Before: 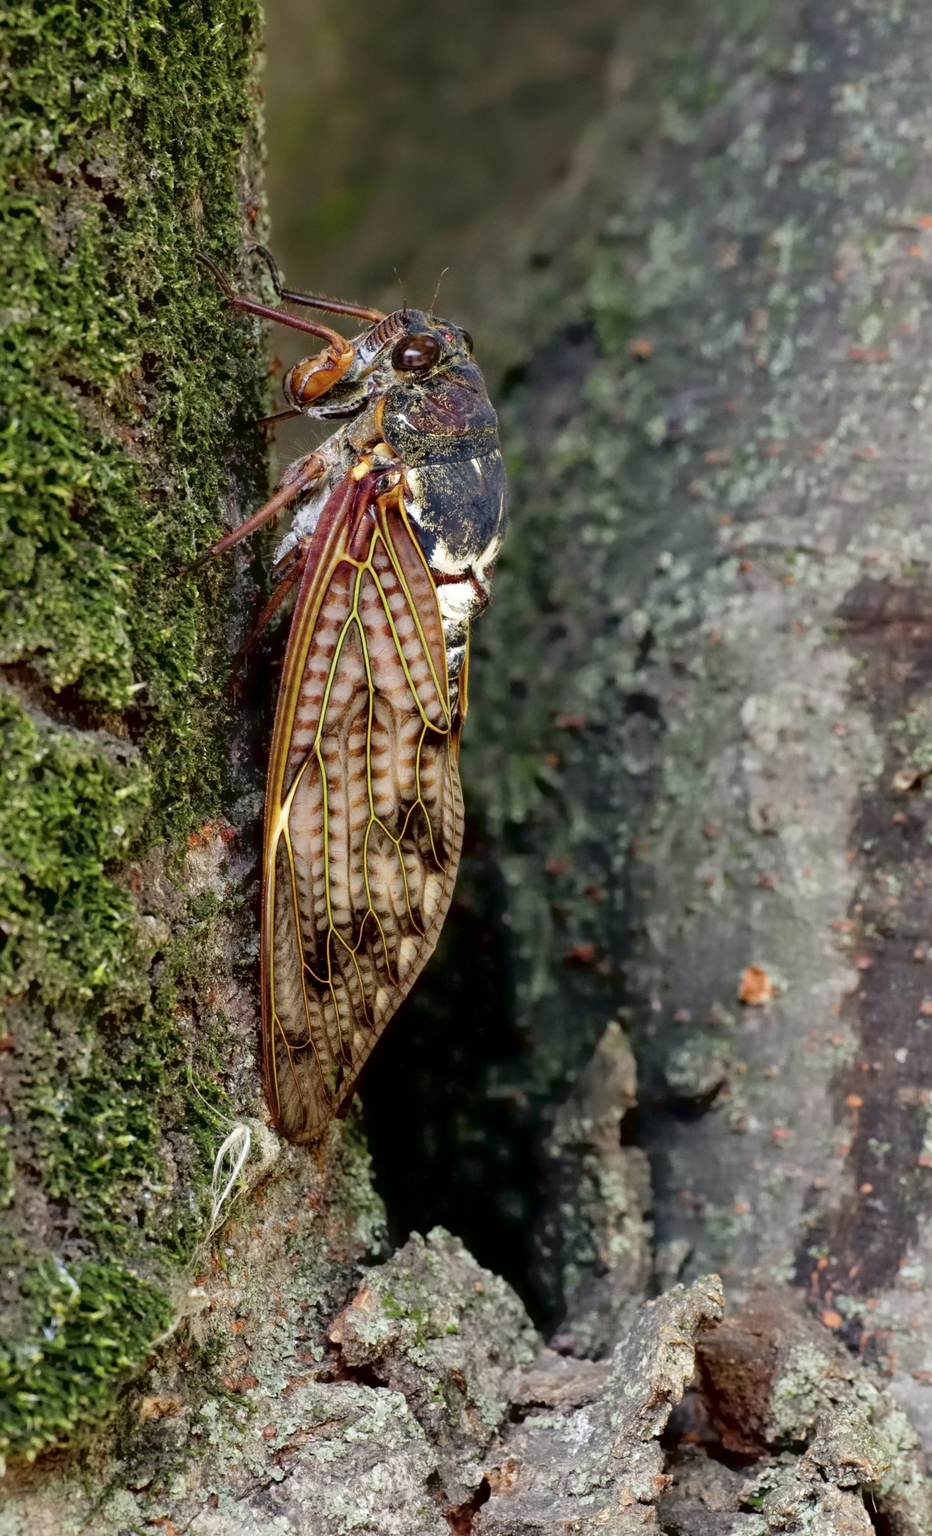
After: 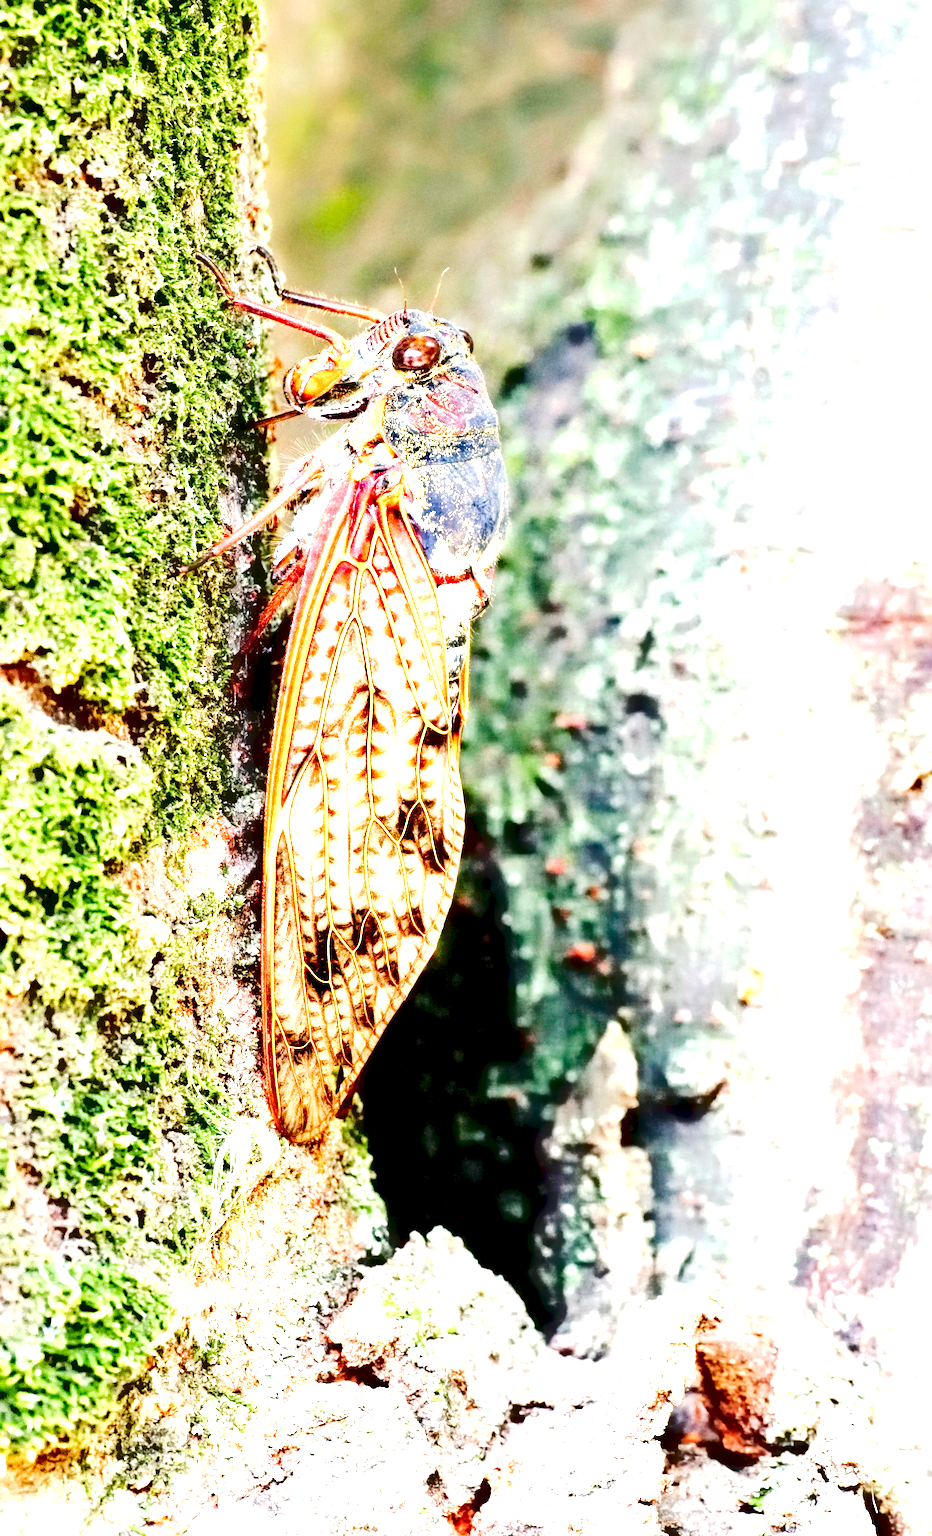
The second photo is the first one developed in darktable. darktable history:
tone curve: curves: ch0 [(0, 0) (0.003, 0.042) (0.011, 0.043) (0.025, 0.047) (0.044, 0.059) (0.069, 0.07) (0.1, 0.085) (0.136, 0.107) (0.177, 0.139) (0.224, 0.185) (0.277, 0.258) (0.335, 0.34) (0.399, 0.434) (0.468, 0.526) (0.543, 0.623) (0.623, 0.709) (0.709, 0.794) (0.801, 0.866) (0.898, 0.919) (1, 1)], preserve colors none
exposure: black level correction 0.001, exposure 2.607 EV, compensate exposure bias true, compensate highlight preservation false
